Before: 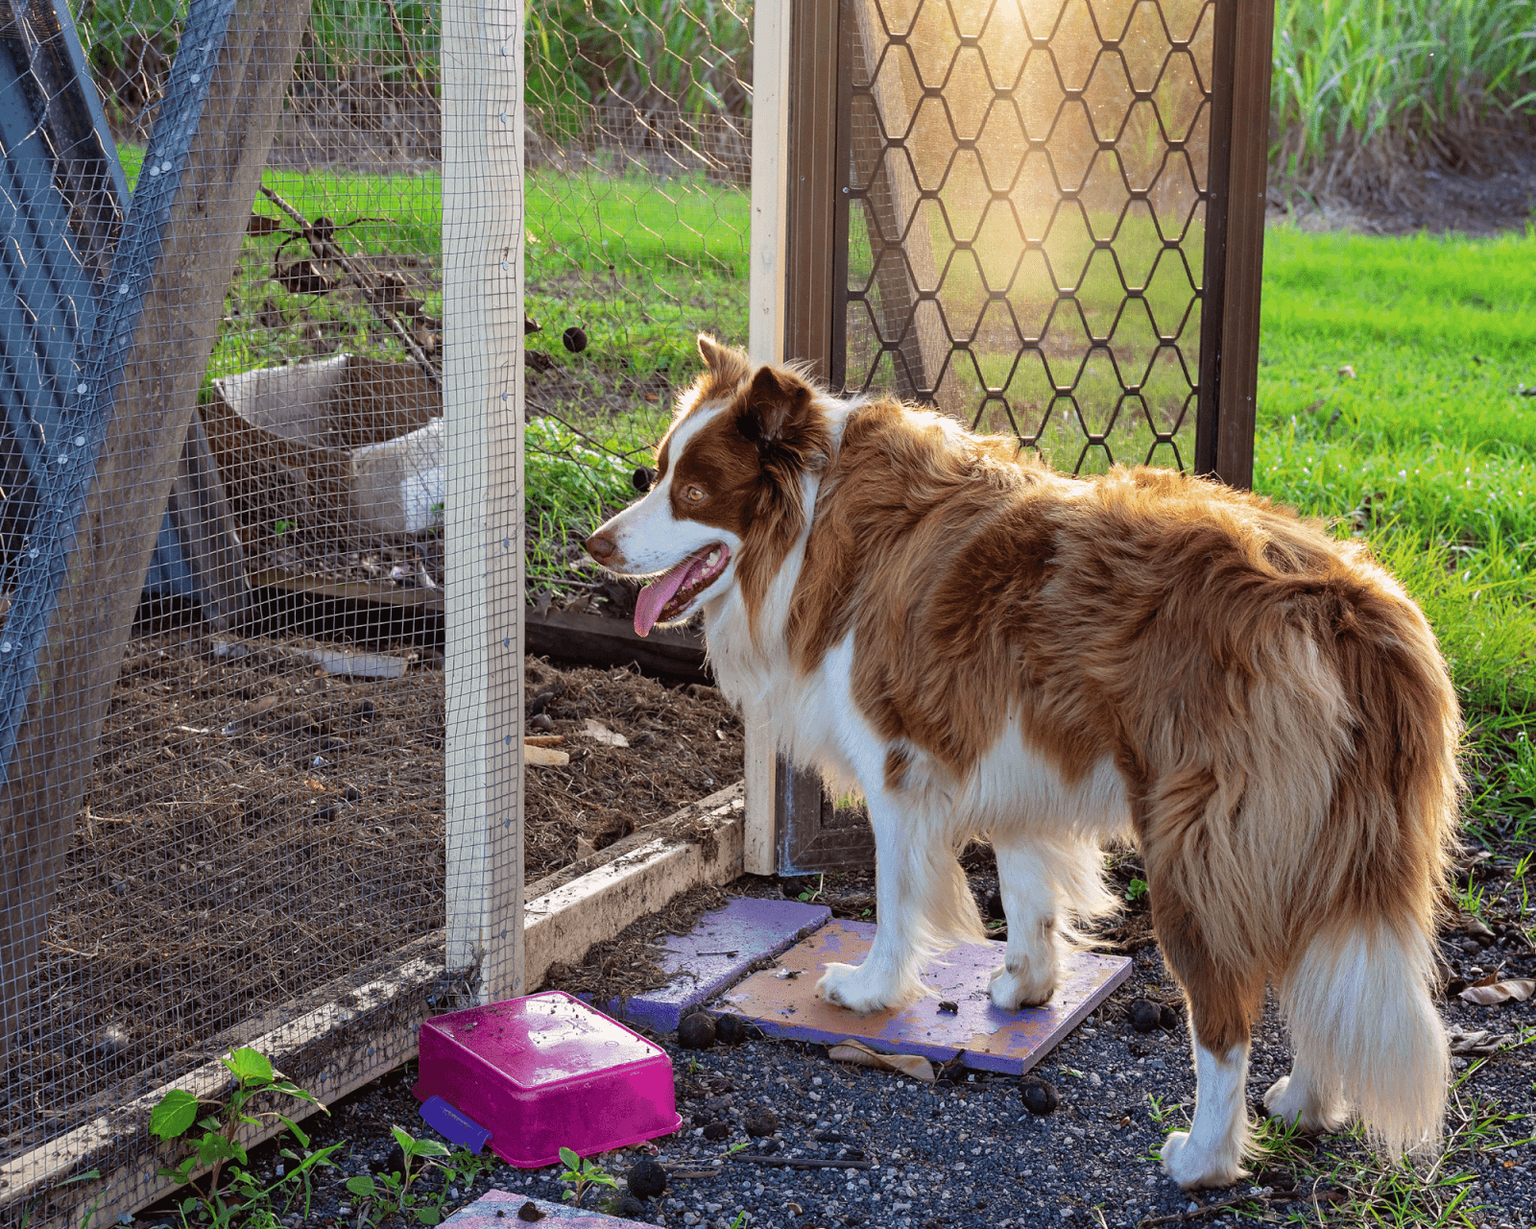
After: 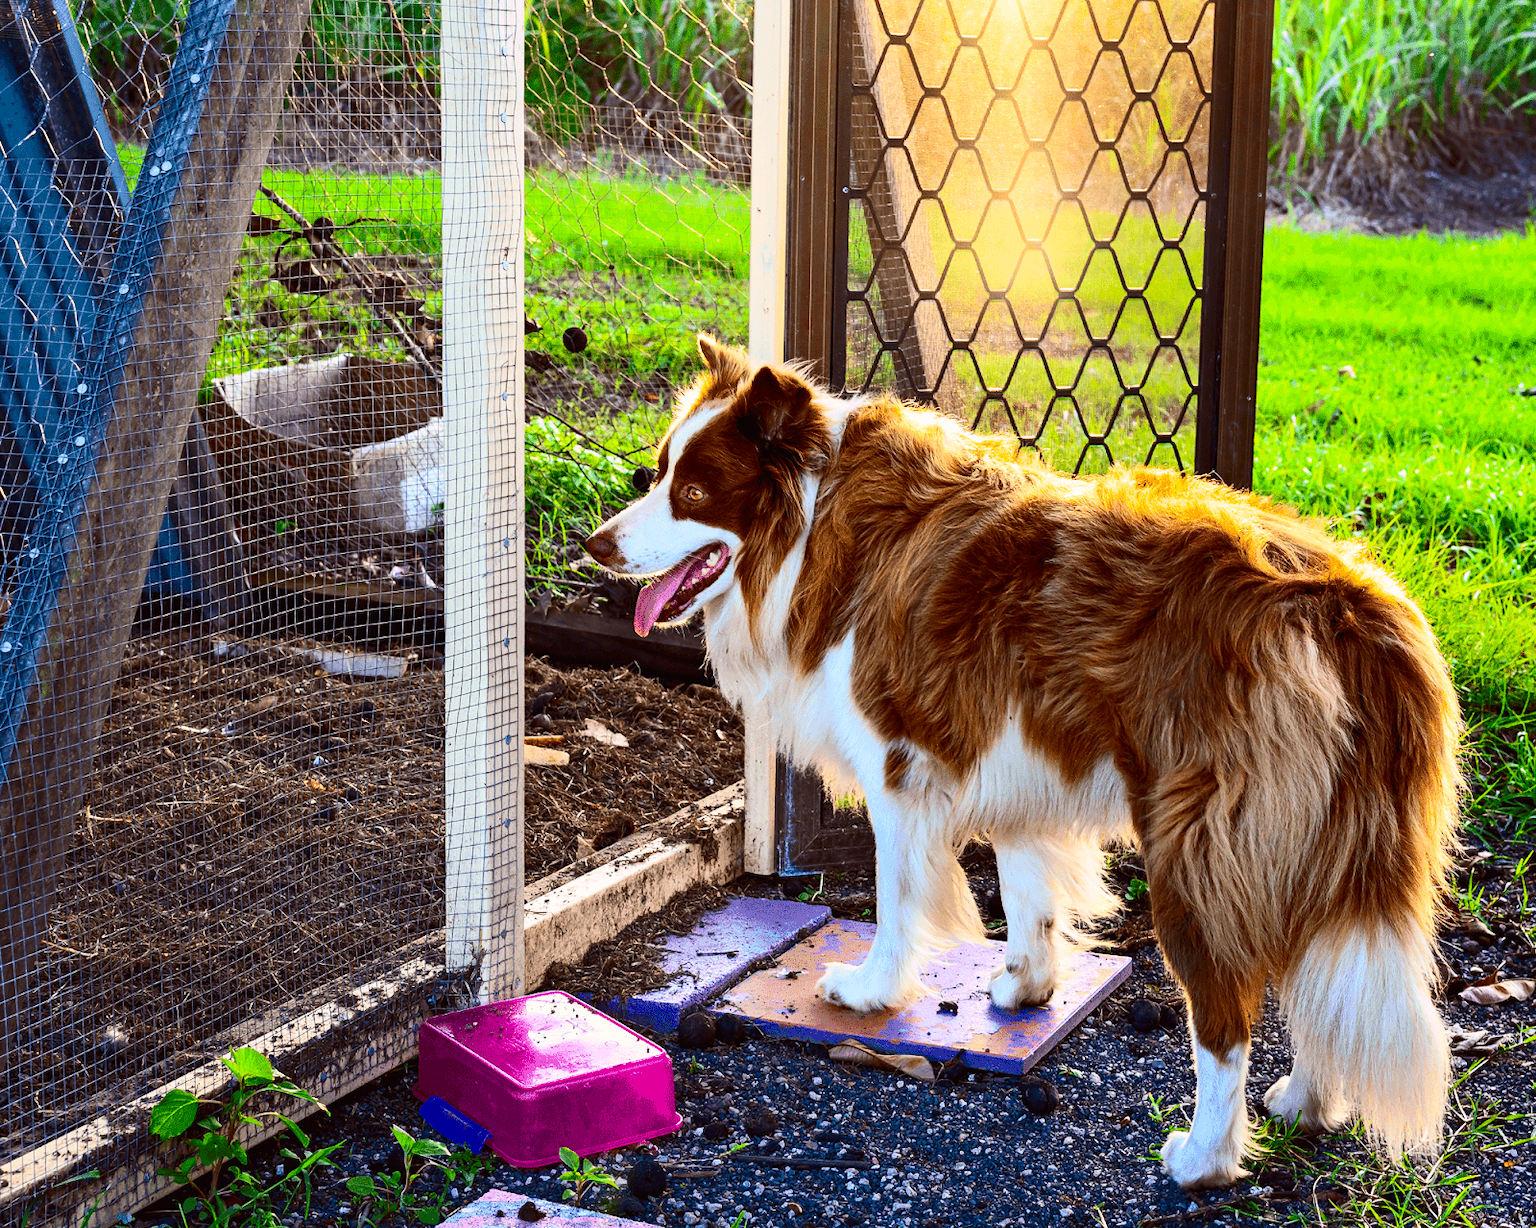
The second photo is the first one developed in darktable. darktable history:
color balance rgb: perceptual saturation grading › global saturation 30%, global vibrance 20%
contrast brightness saturation: contrast 0.4, brightness 0.1, saturation 0.21
